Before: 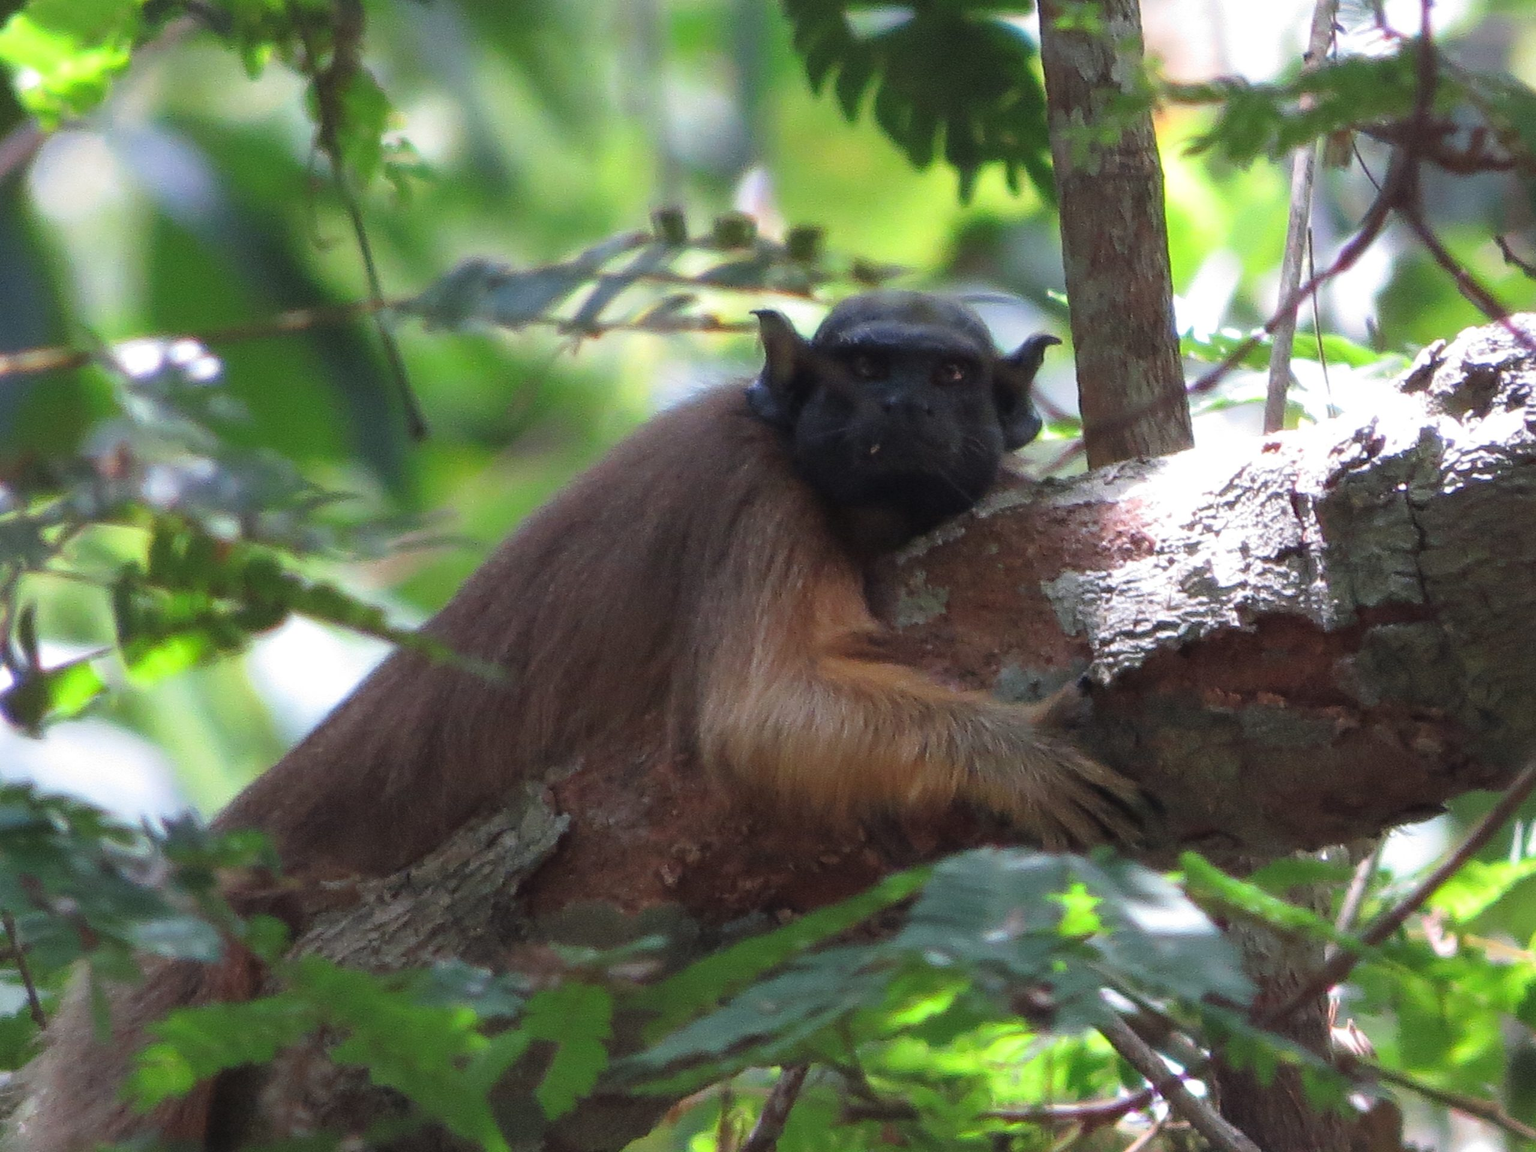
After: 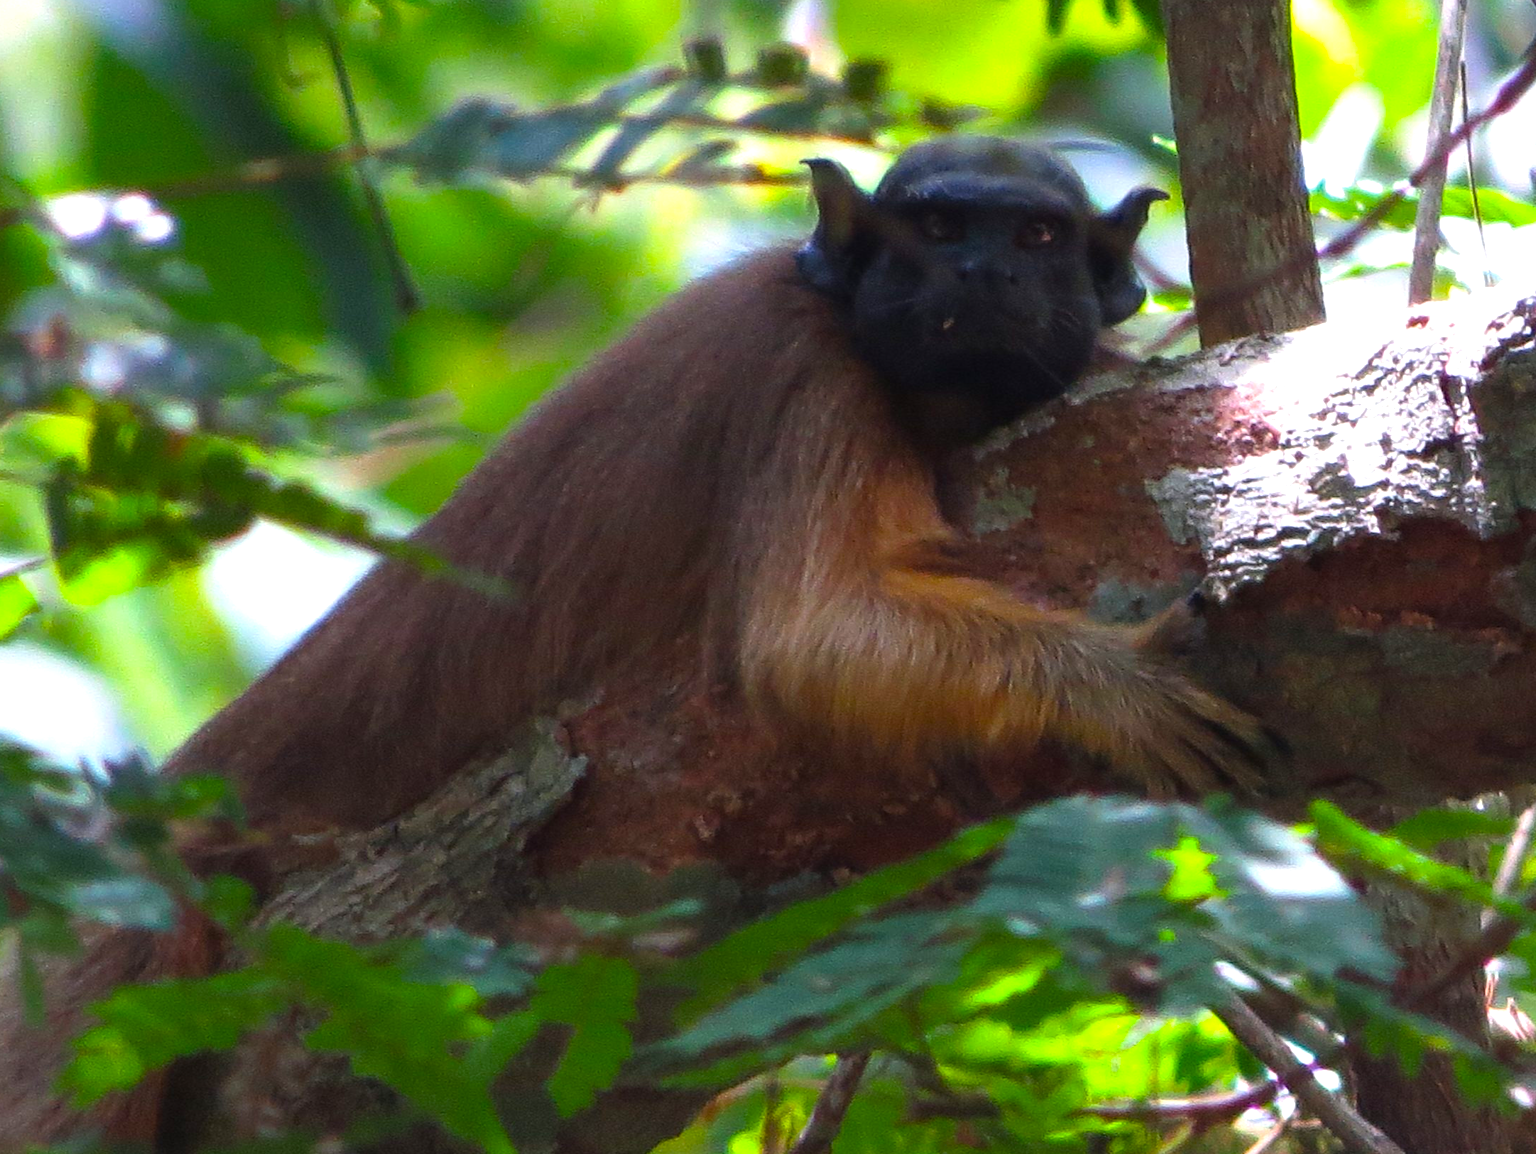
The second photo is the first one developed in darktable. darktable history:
crop and rotate: left 4.83%, top 15.285%, right 10.655%
exposure: exposure -0.152 EV, compensate highlight preservation false
color balance rgb: linear chroma grading › global chroma 14.827%, perceptual saturation grading › global saturation 30.619%, perceptual brilliance grading › highlights 15.941%, perceptual brilliance grading › shadows -13.787%, global vibrance 20%
